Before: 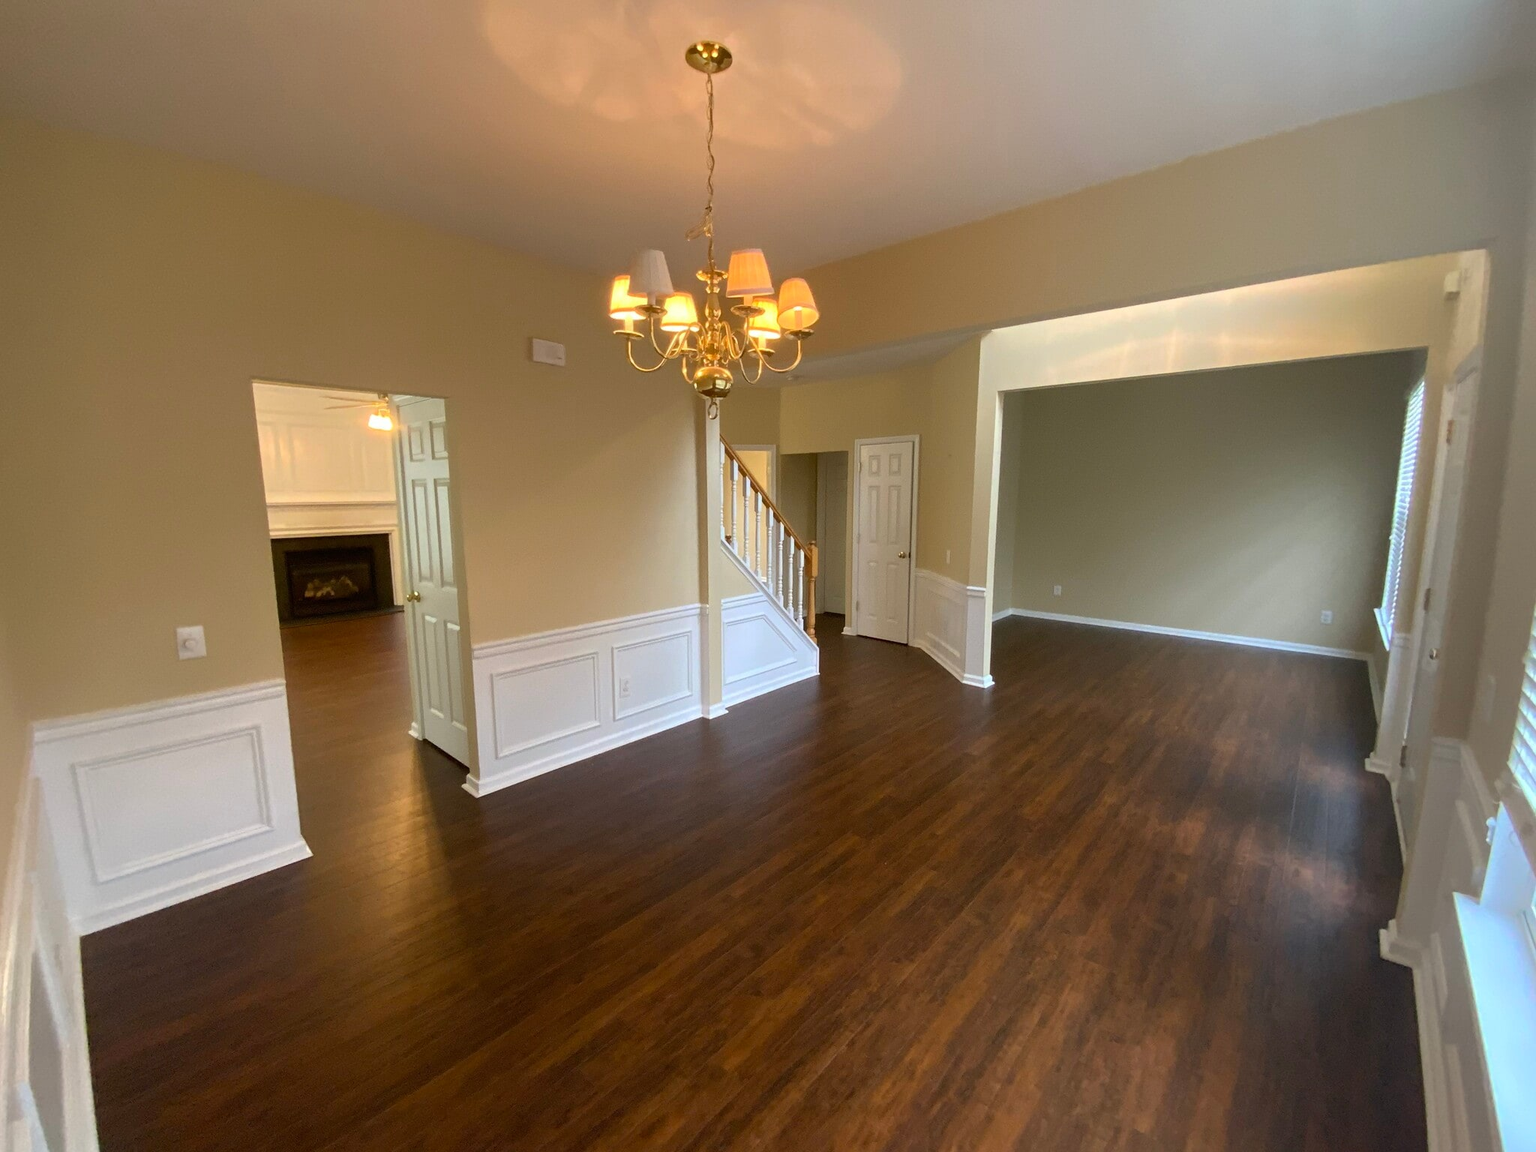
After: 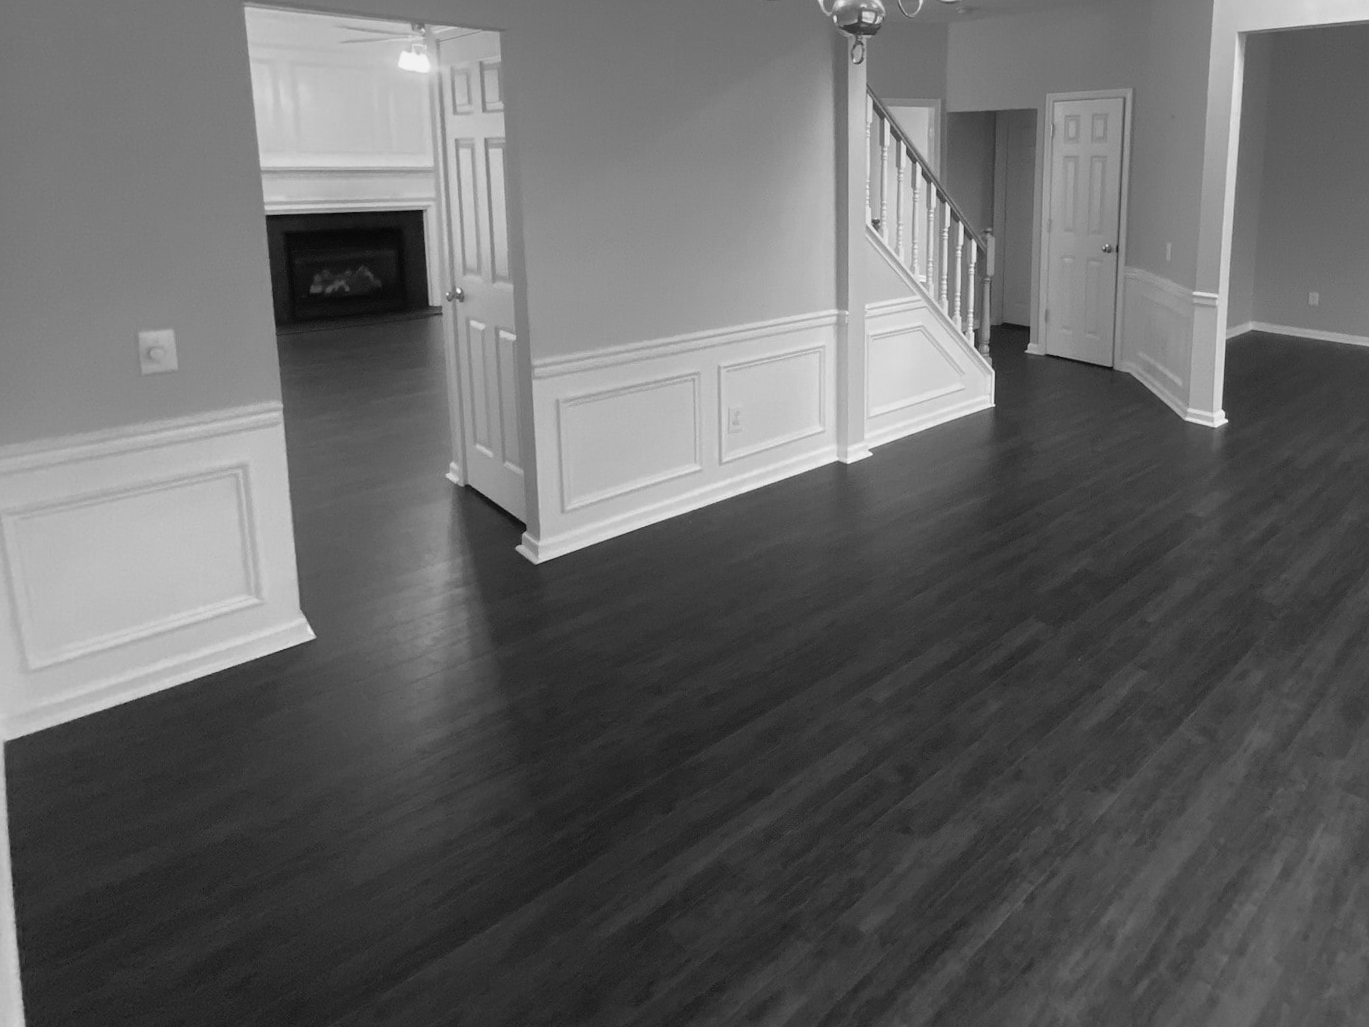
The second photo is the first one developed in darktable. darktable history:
crop and rotate: angle -0.82°, left 3.85%, top 31.828%, right 27.992%
contrast equalizer: octaves 7, y [[0.6 ×6], [0.55 ×6], [0 ×6], [0 ×6], [0 ×6]], mix -0.3
monochrome: on, module defaults
